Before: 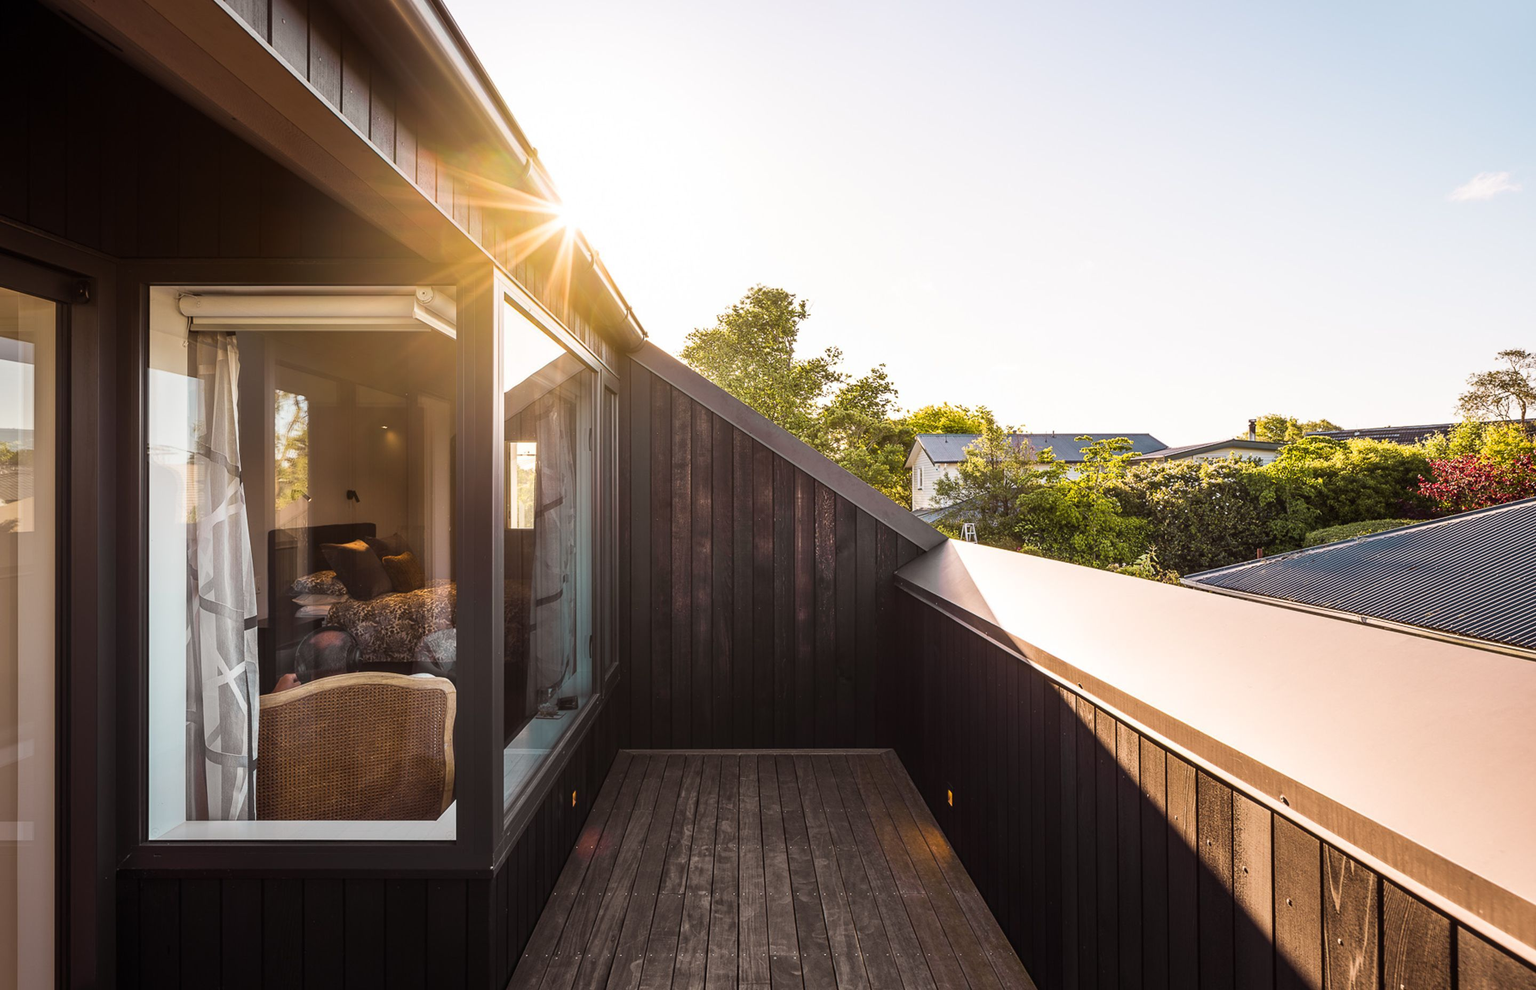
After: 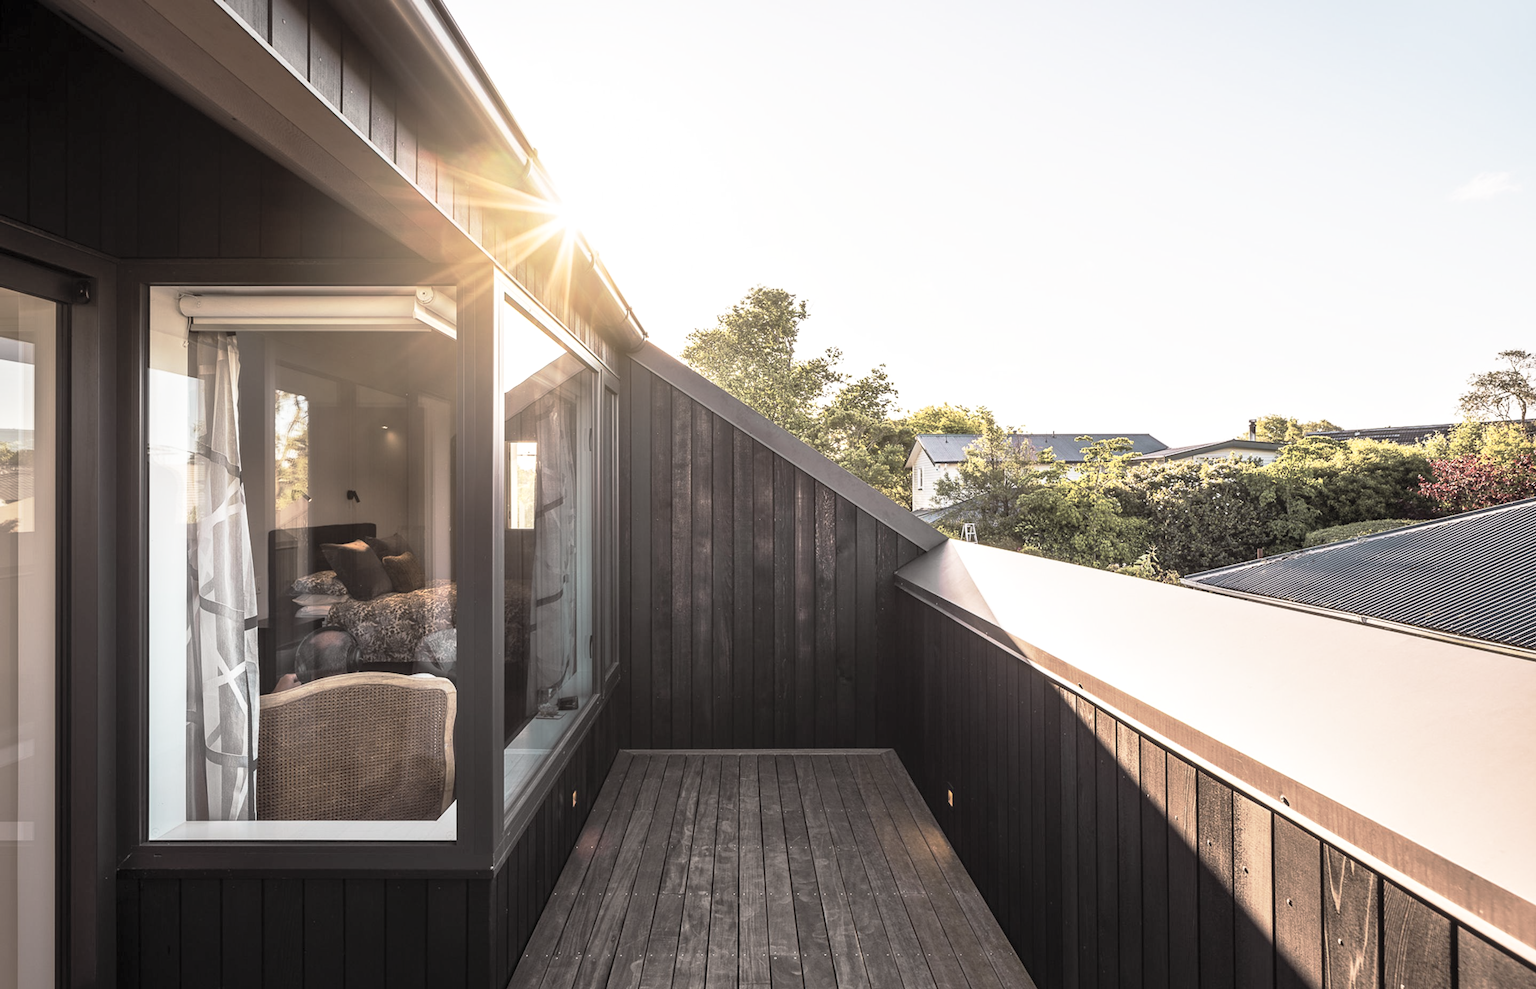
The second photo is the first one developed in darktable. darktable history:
tone equalizer: on, module defaults
base curve: curves: ch0 [(0, 0) (0.257, 0.25) (0.482, 0.586) (0.757, 0.871) (1, 1)], preserve colors none
contrast brightness saturation: brightness 0.181, saturation -0.485
local contrast: mode bilateral grid, contrast 21, coarseness 50, detail 119%, midtone range 0.2
